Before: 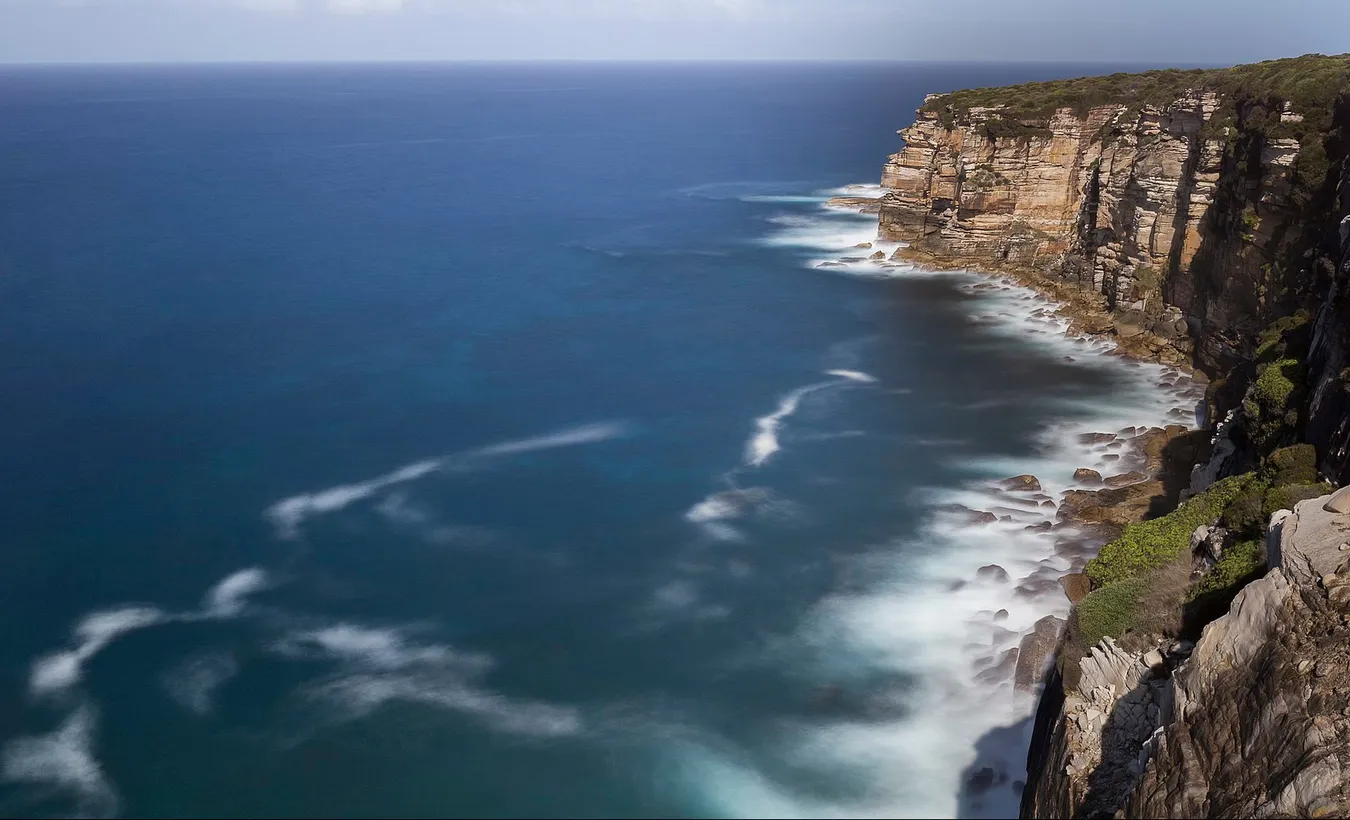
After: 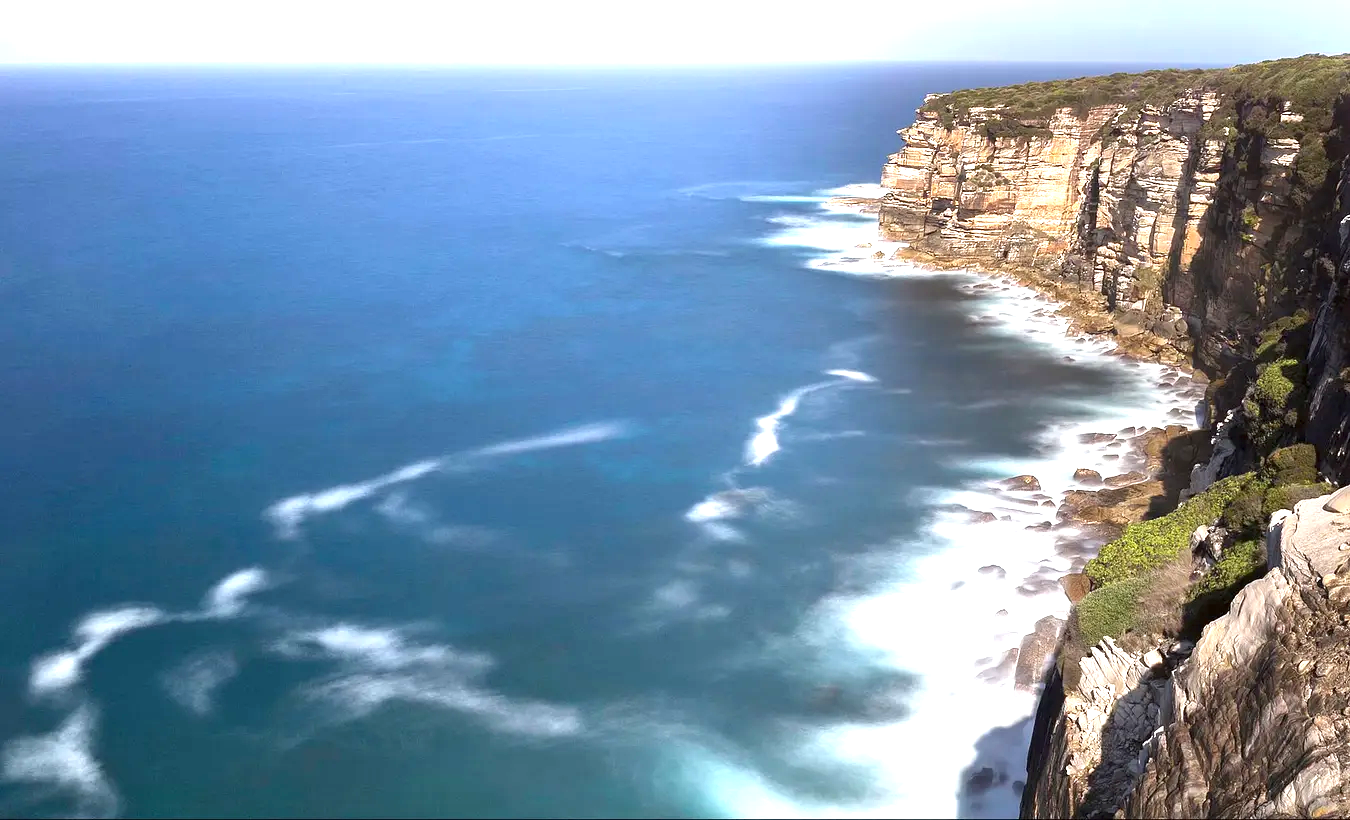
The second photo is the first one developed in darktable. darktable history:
exposure: exposure 1.524 EV, compensate highlight preservation false
